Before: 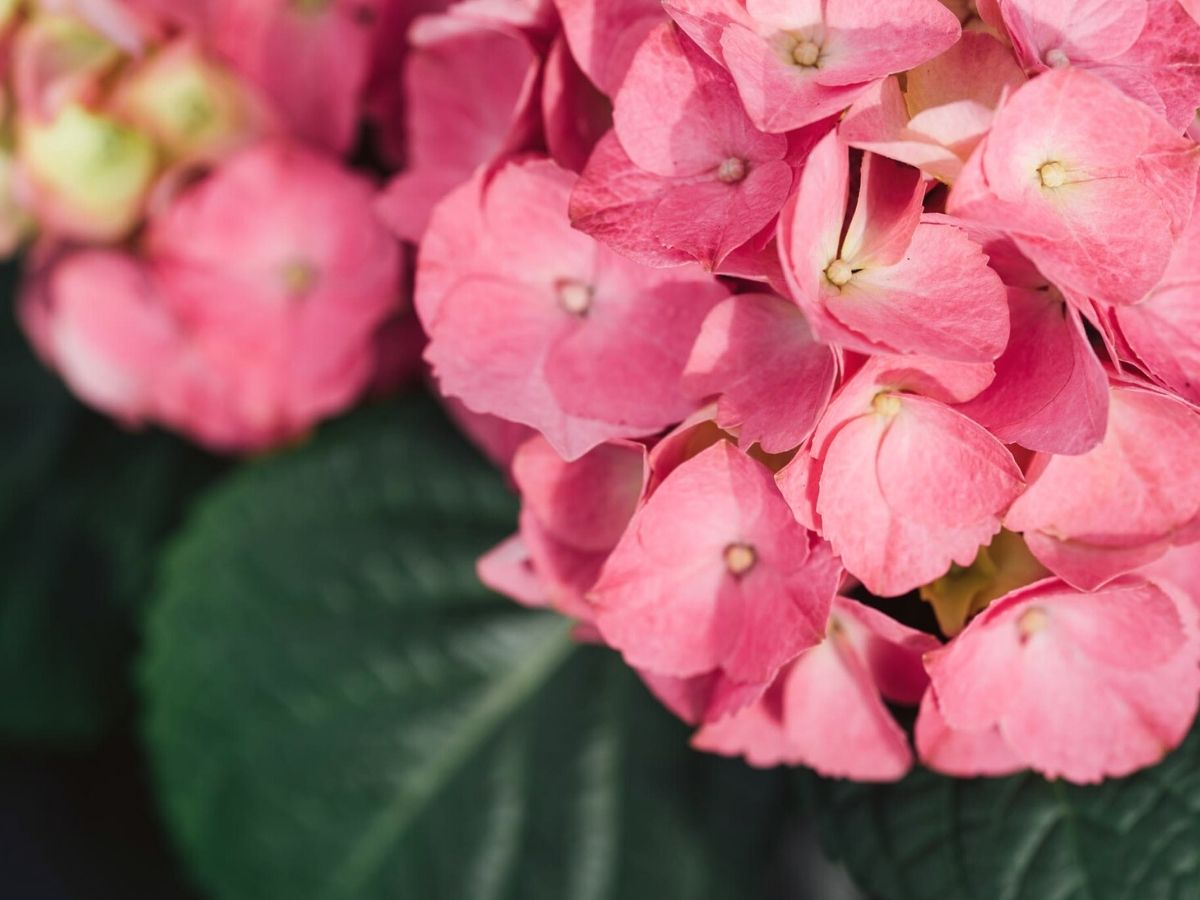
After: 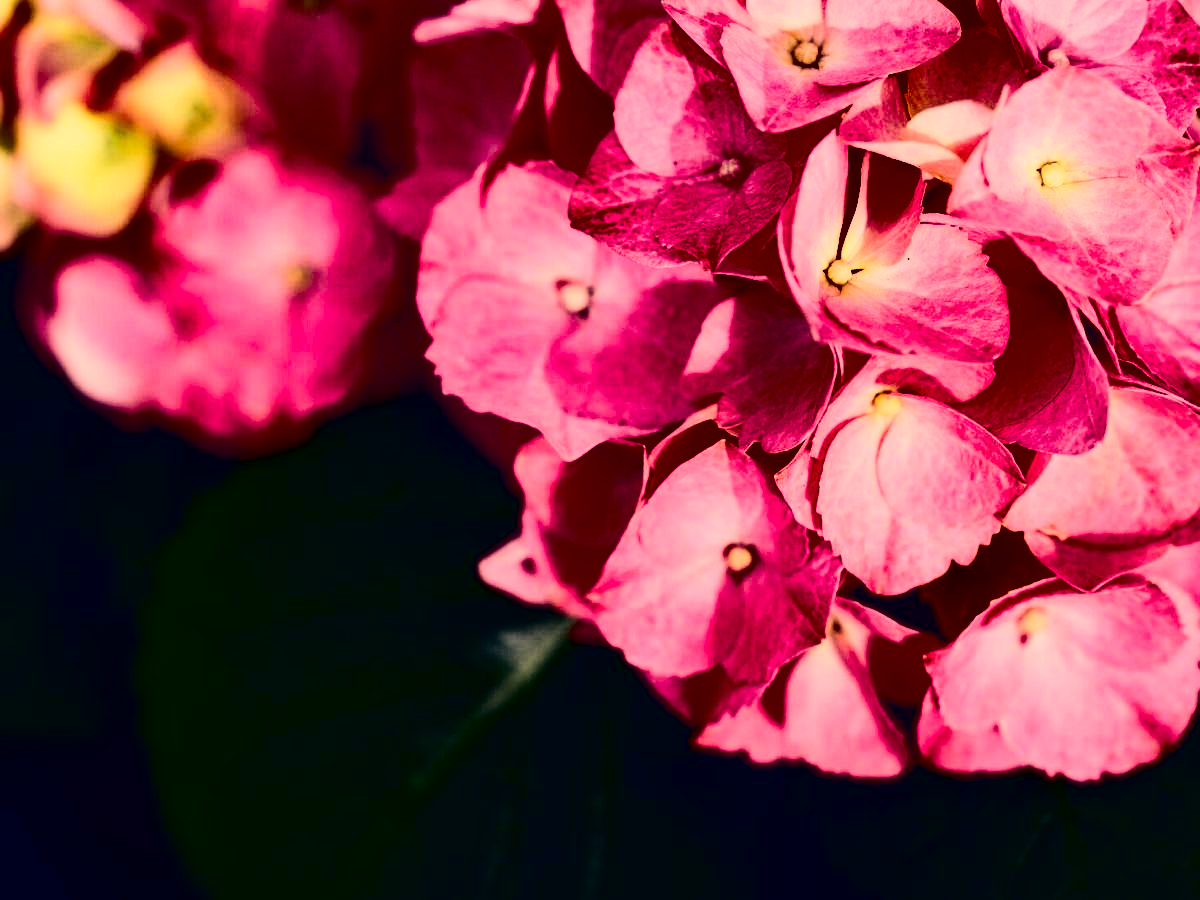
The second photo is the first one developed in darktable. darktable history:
contrast brightness saturation: contrast 0.76, brightness -0.989, saturation 0.991
color correction: highlights a* 19.86, highlights b* 28.12, shadows a* 3.44, shadows b* -17.37, saturation 0.731
